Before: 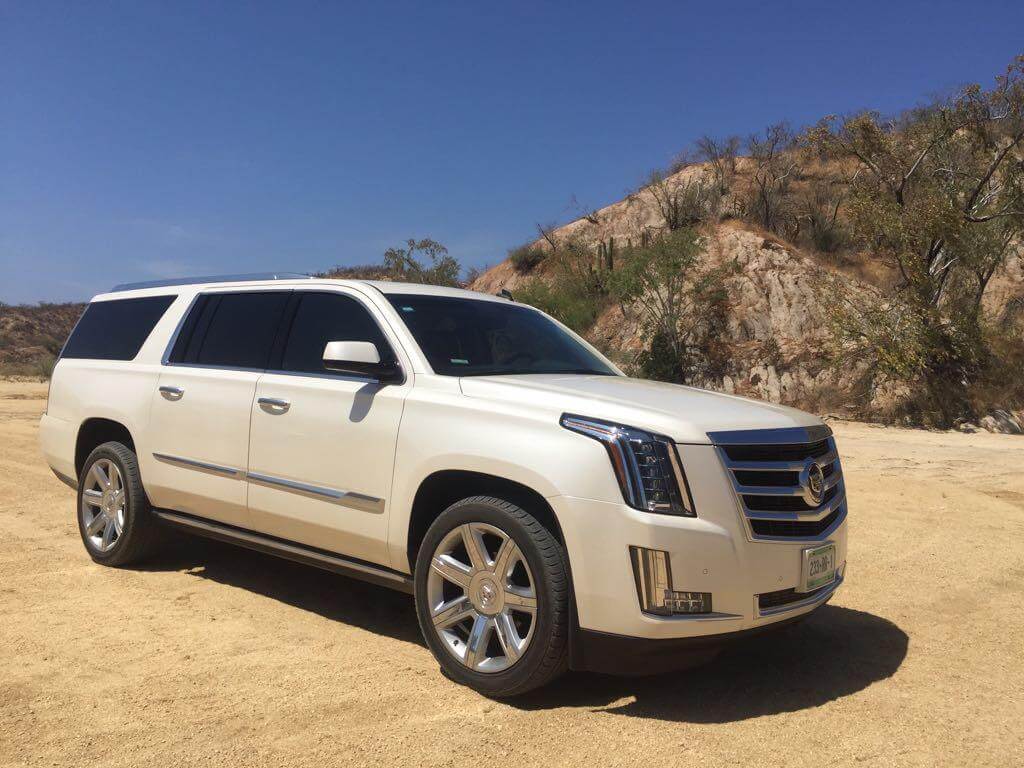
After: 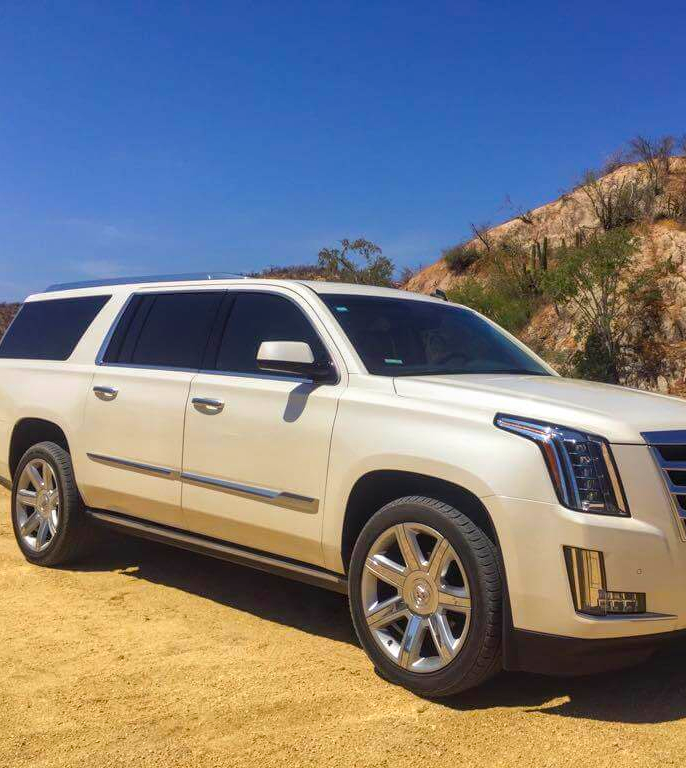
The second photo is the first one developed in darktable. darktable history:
local contrast: on, module defaults
crop and rotate: left 6.517%, right 26.455%
color balance rgb: shadows lift › chroma 3.125%, shadows lift › hue 277.79°, linear chroma grading › global chroma 15.376%, perceptual saturation grading › global saturation 16.294%, global vibrance 20%
